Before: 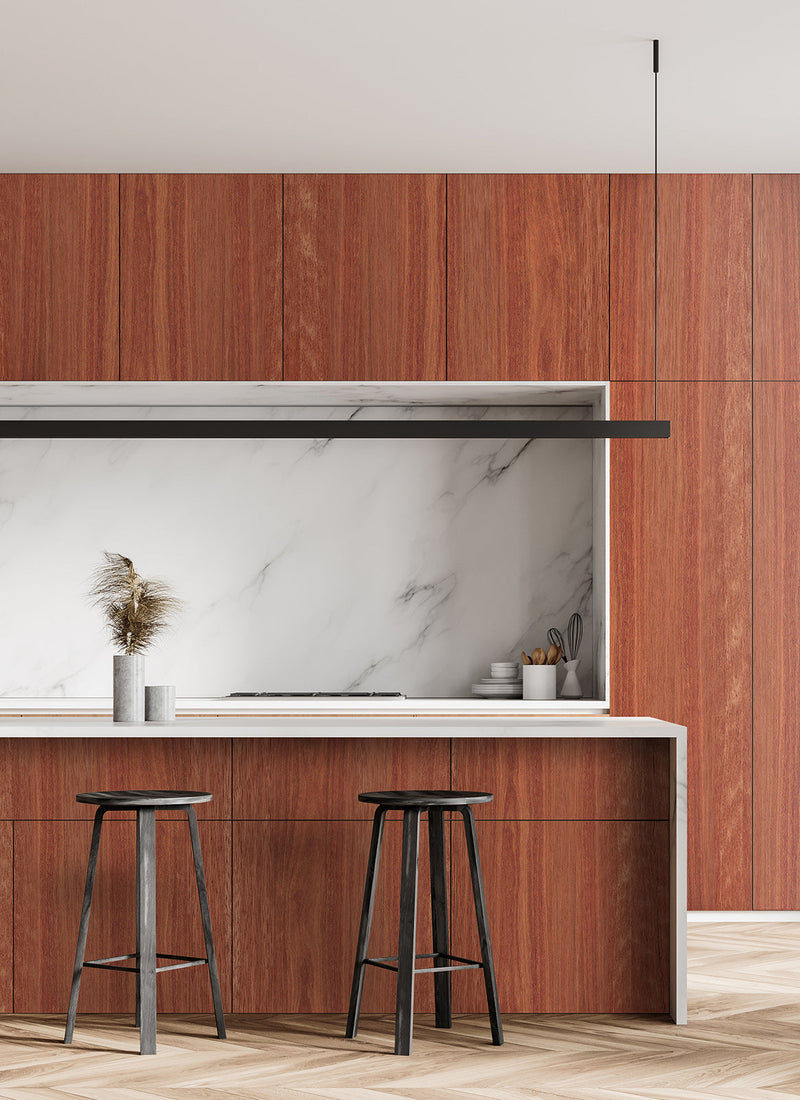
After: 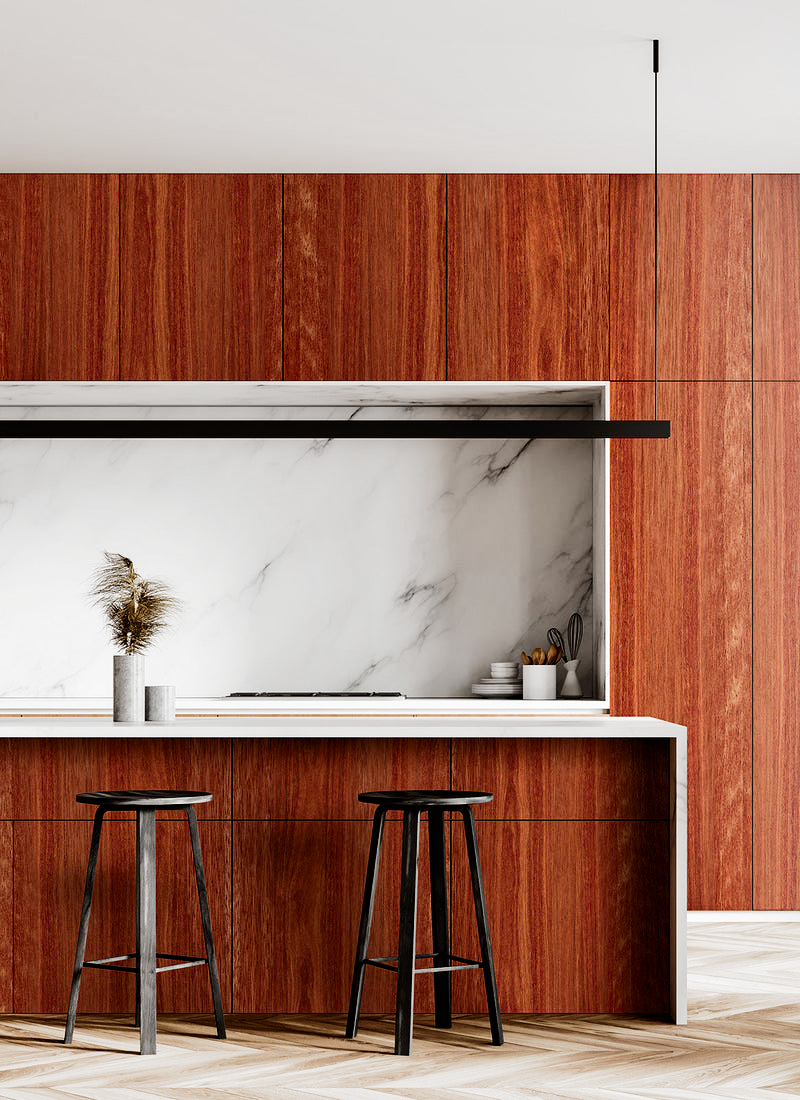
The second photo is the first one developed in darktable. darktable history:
contrast brightness saturation: contrast 0.224
shadows and highlights: shadows 29.99
filmic rgb: black relative exposure -6.4 EV, white relative exposure 2.42 EV, threshold 2.95 EV, target white luminance 99.883%, hardness 5.25, latitude 0.385%, contrast 1.422, highlights saturation mix 2.55%, add noise in highlights 0, preserve chrominance no, color science v3 (2019), use custom middle-gray values true, contrast in highlights soft, enable highlight reconstruction true
tone equalizer: on, module defaults
